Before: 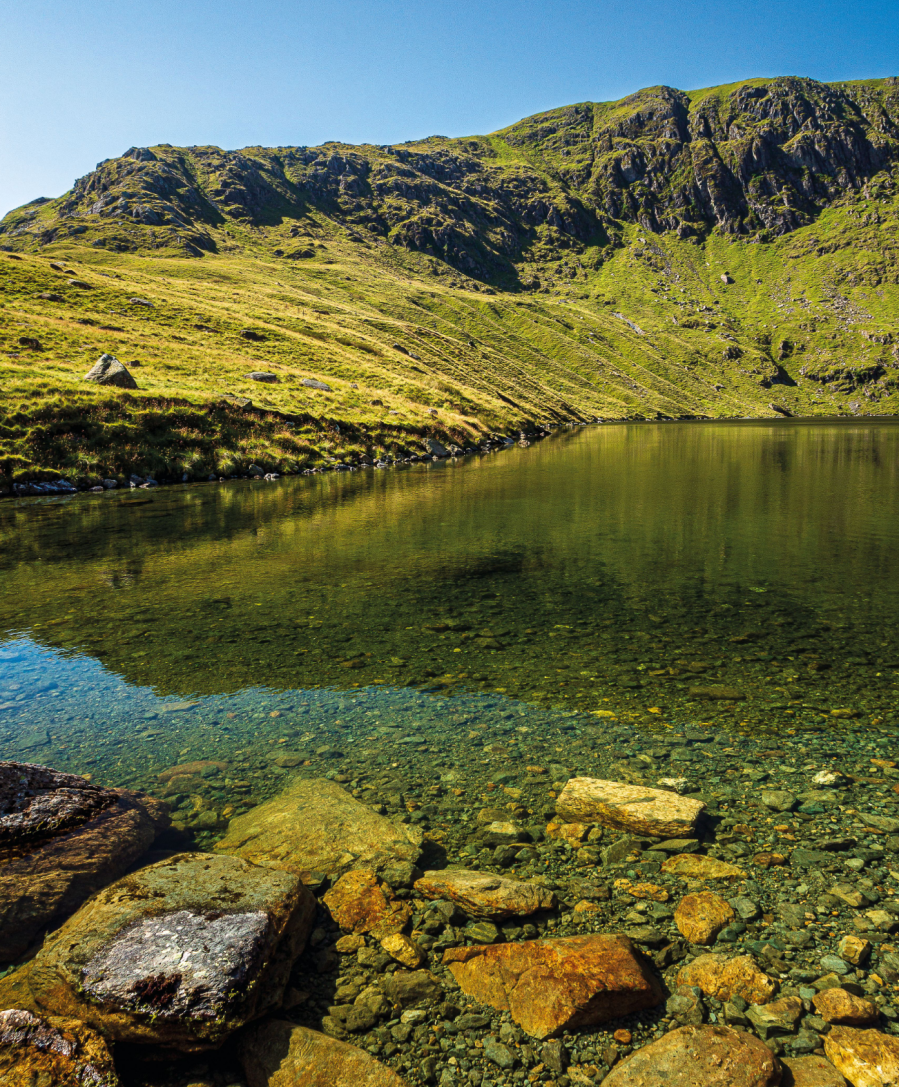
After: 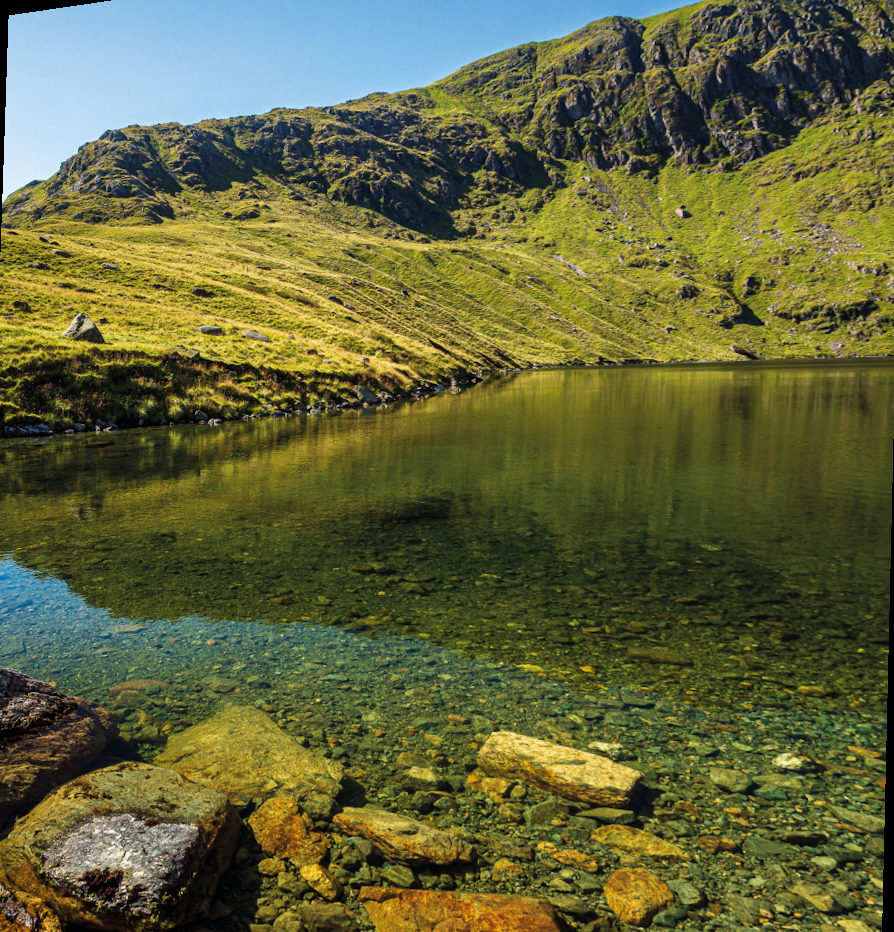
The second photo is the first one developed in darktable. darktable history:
rotate and perspective: rotation 1.69°, lens shift (vertical) -0.023, lens shift (horizontal) -0.291, crop left 0.025, crop right 0.988, crop top 0.092, crop bottom 0.842
